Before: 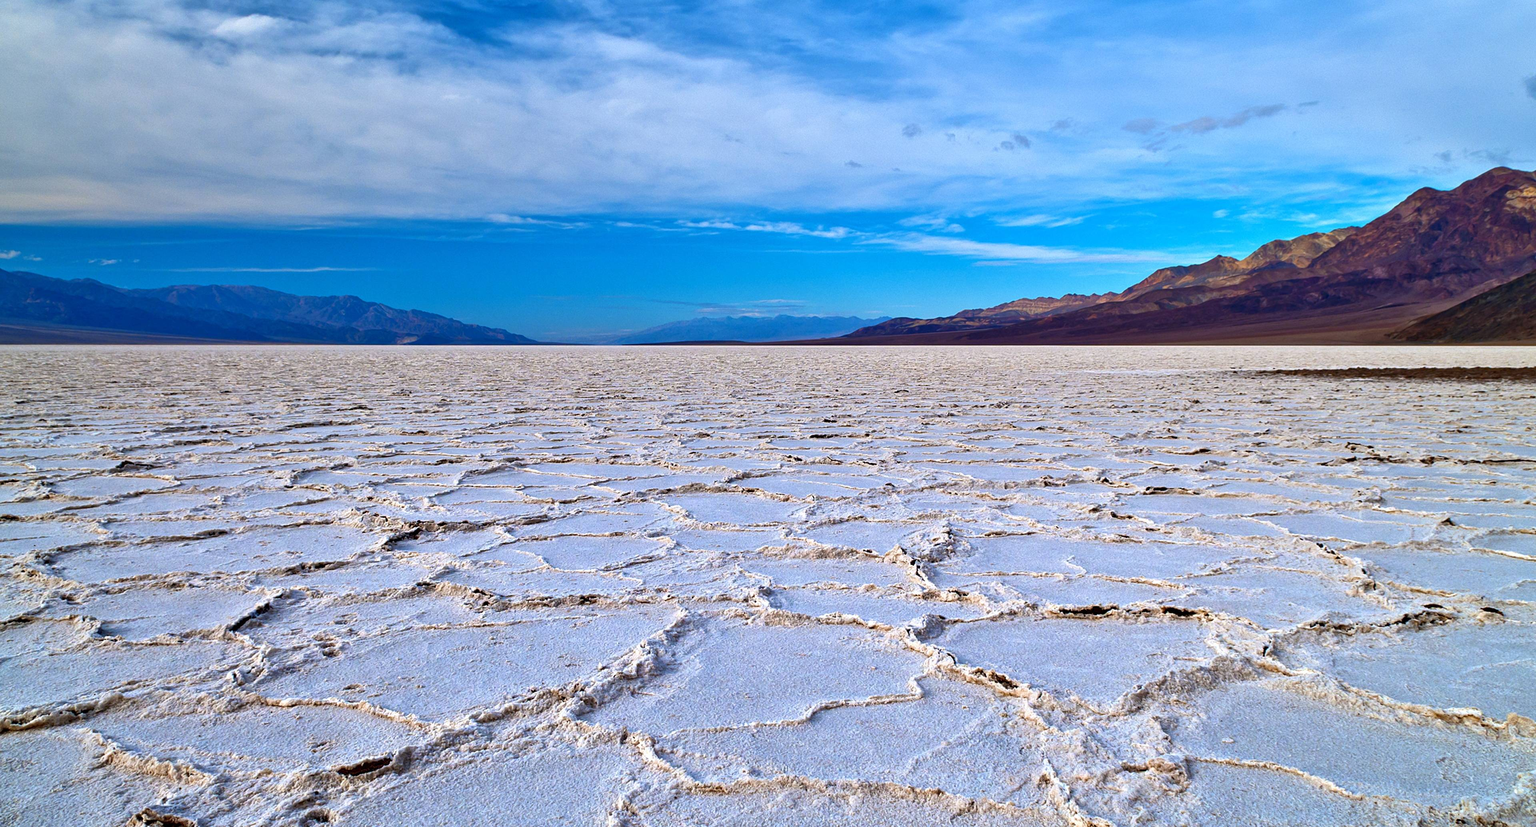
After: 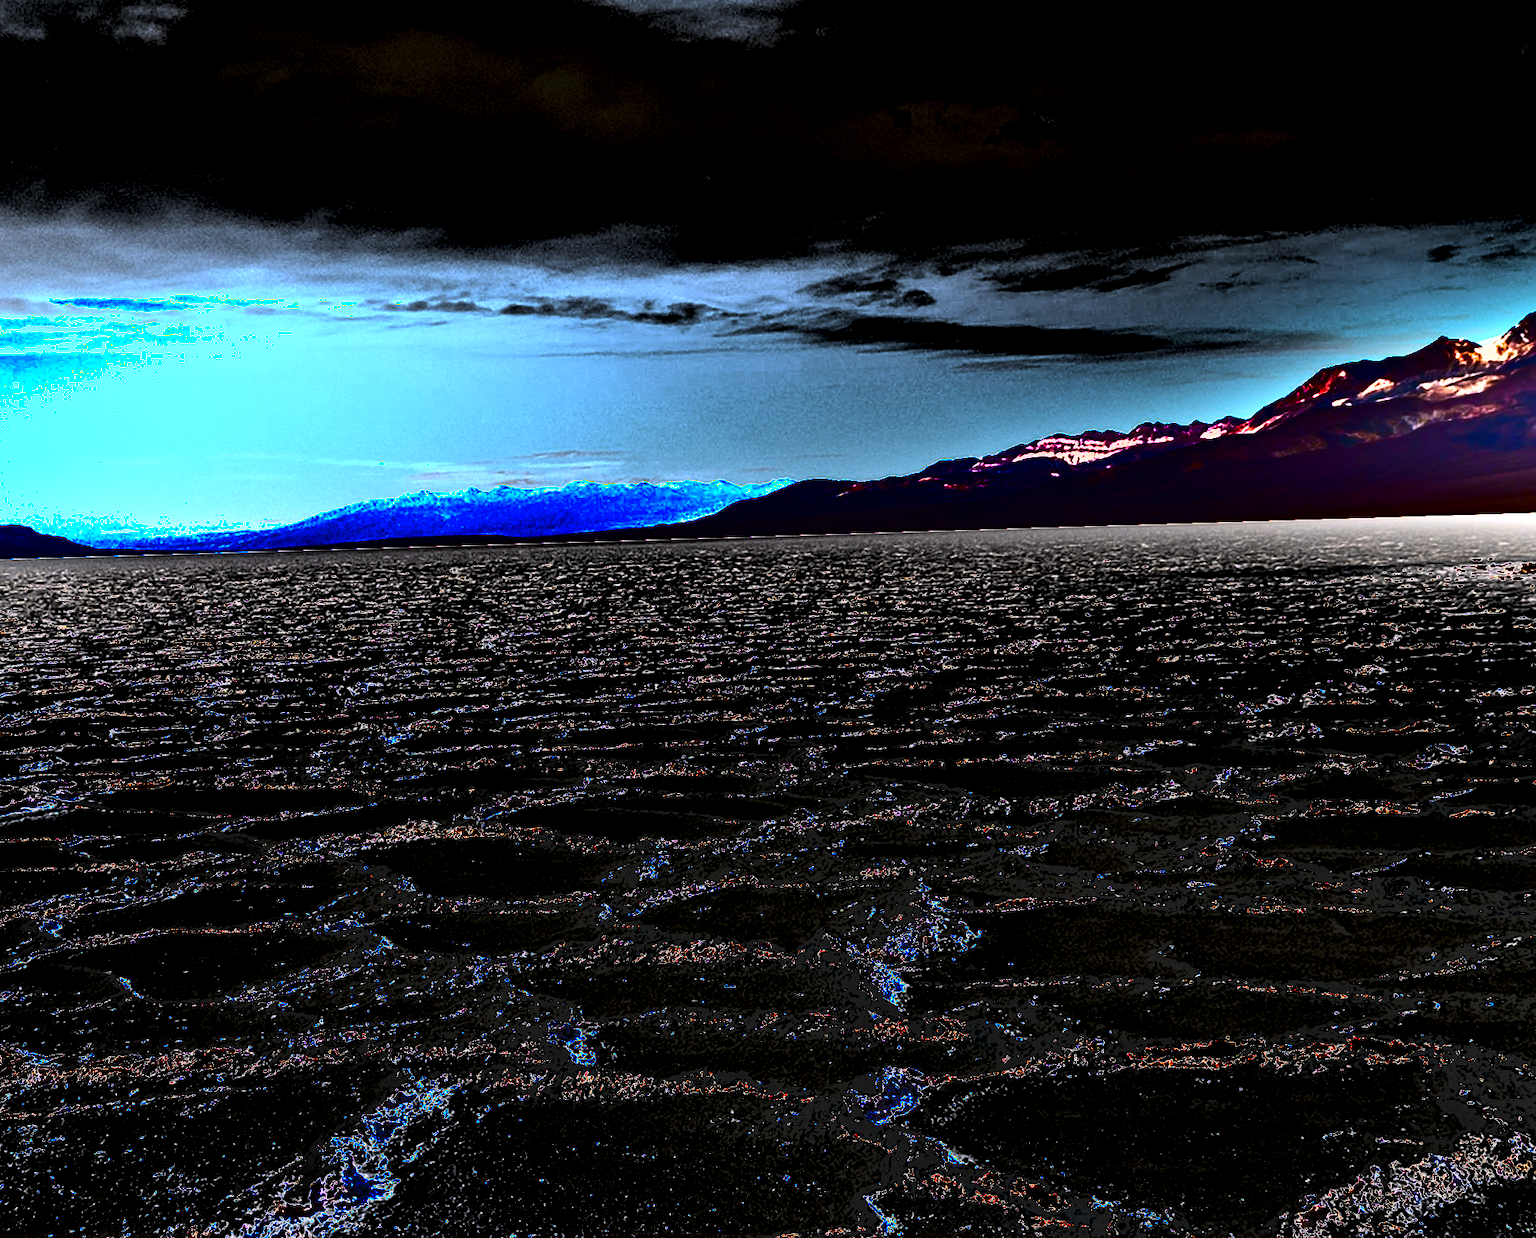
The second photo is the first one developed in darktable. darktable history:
exposure: black level correction 0, exposure 2.327 EV, compensate exposure bias true, compensate highlight preservation false
crop: left 32.075%, top 10.976%, right 18.355%, bottom 17.596%
shadows and highlights: shadows 20.91, highlights -82.73, soften with gaussian
rotate and perspective: rotation -1.75°, automatic cropping off
